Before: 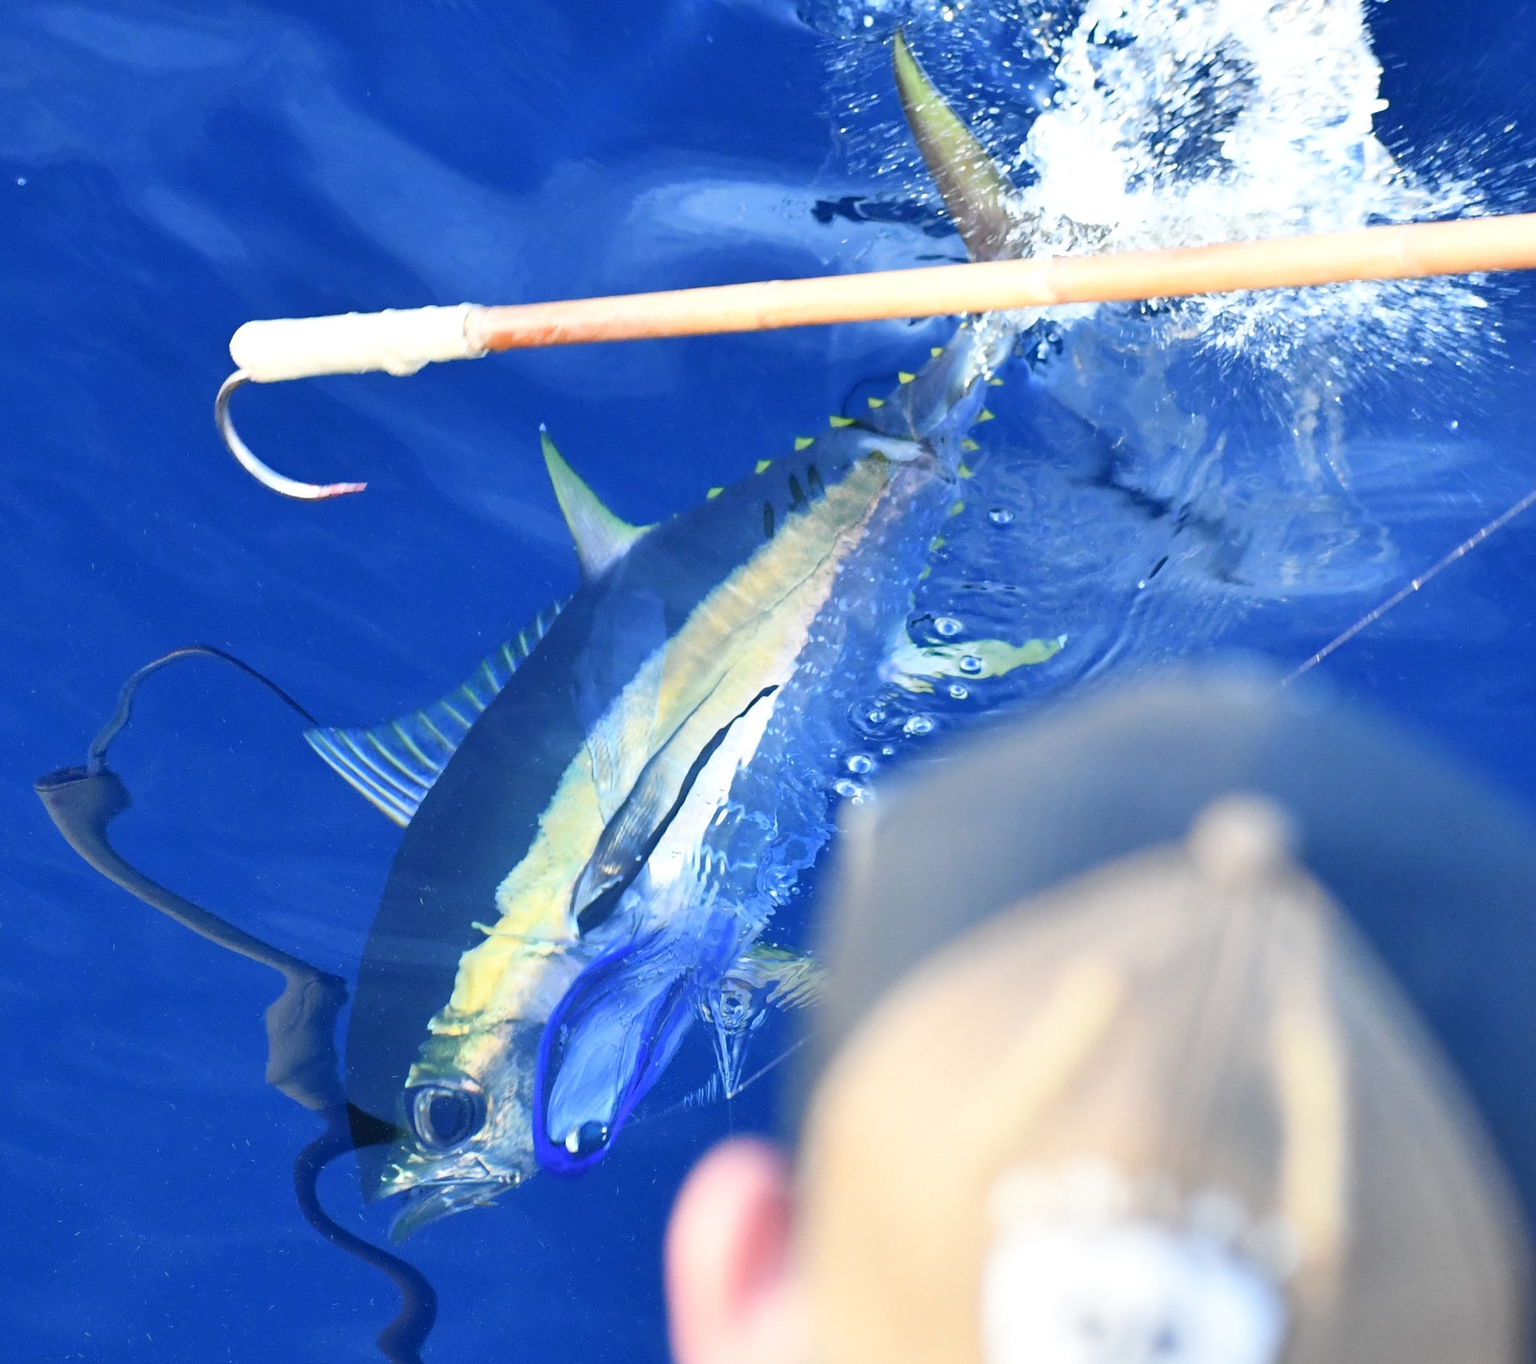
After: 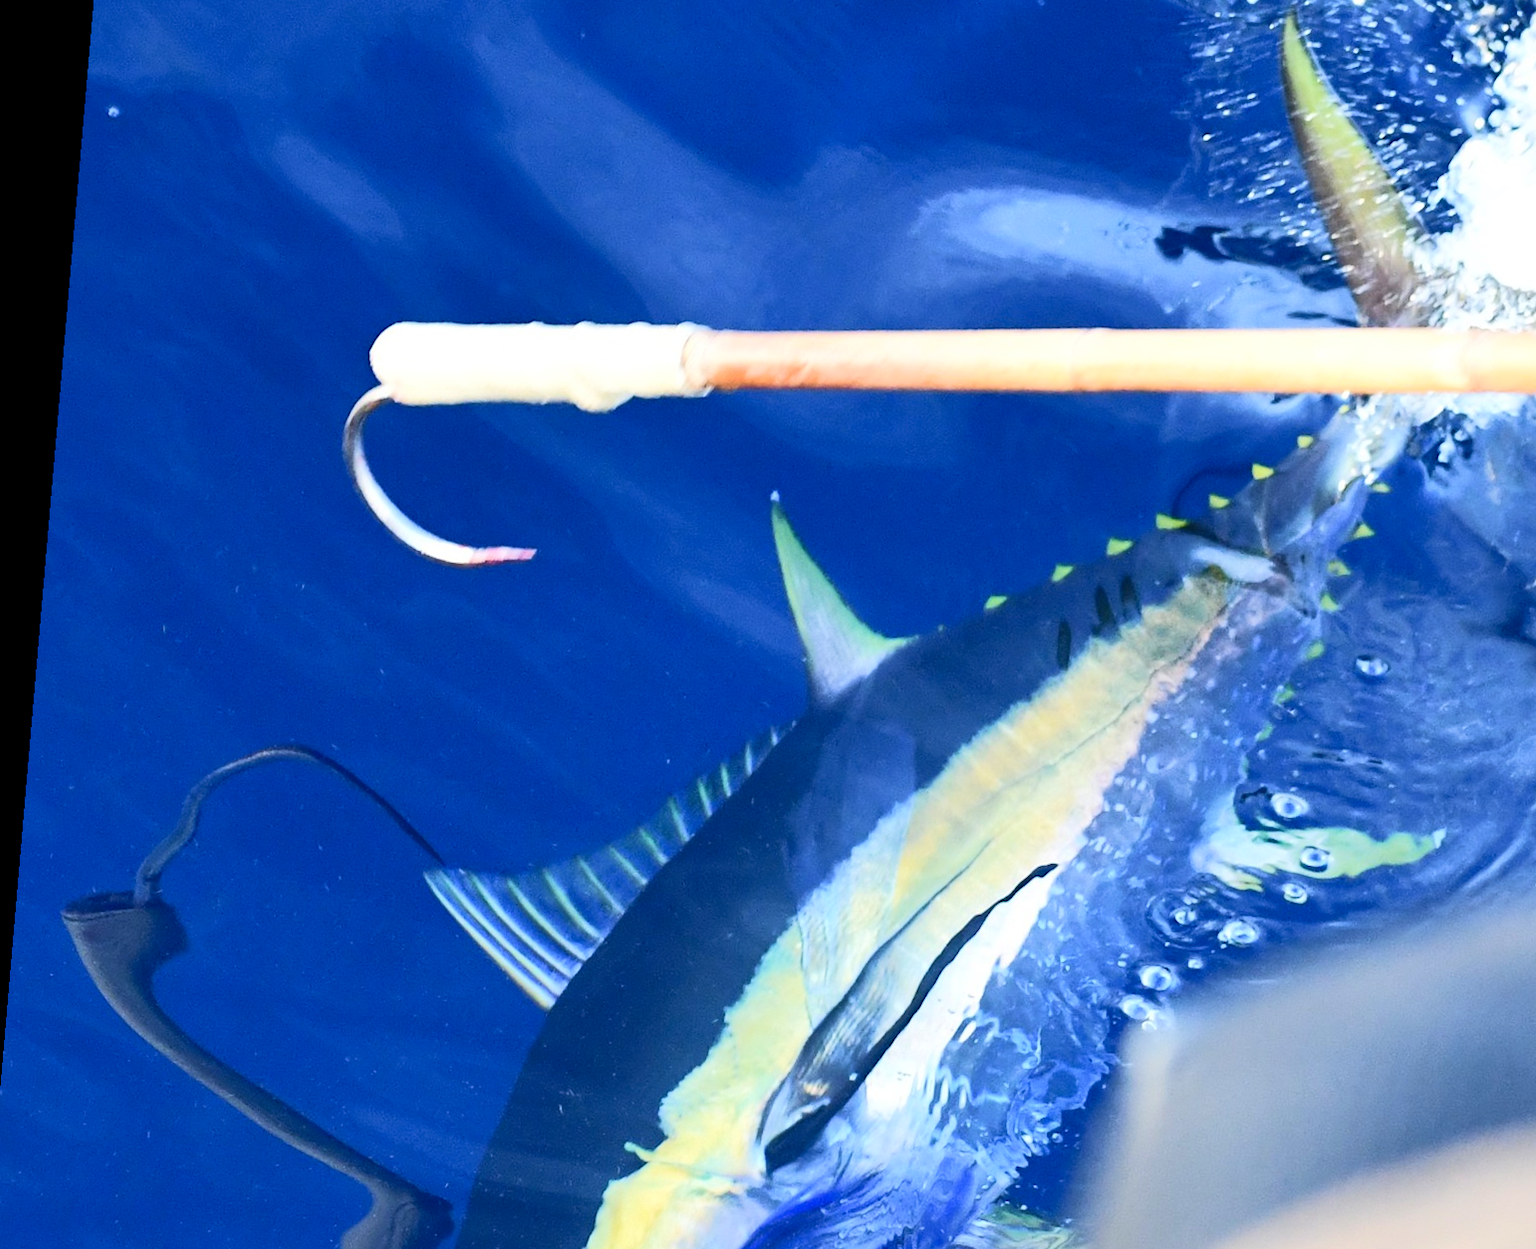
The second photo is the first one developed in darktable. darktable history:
velvia: on, module defaults
tone curve: curves: ch0 [(0, 0) (0.003, 0.023) (0.011, 0.024) (0.025, 0.026) (0.044, 0.035) (0.069, 0.05) (0.1, 0.071) (0.136, 0.098) (0.177, 0.135) (0.224, 0.172) (0.277, 0.227) (0.335, 0.296) (0.399, 0.372) (0.468, 0.462) (0.543, 0.58) (0.623, 0.697) (0.709, 0.789) (0.801, 0.86) (0.898, 0.918) (1, 1)], color space Lab, independent channels, preserve colors none
crop and rotate: angle -4.92°, left 2.267%, top 6.63%, right 27.513%, bottom 30.225%
levels: white 99.98%
